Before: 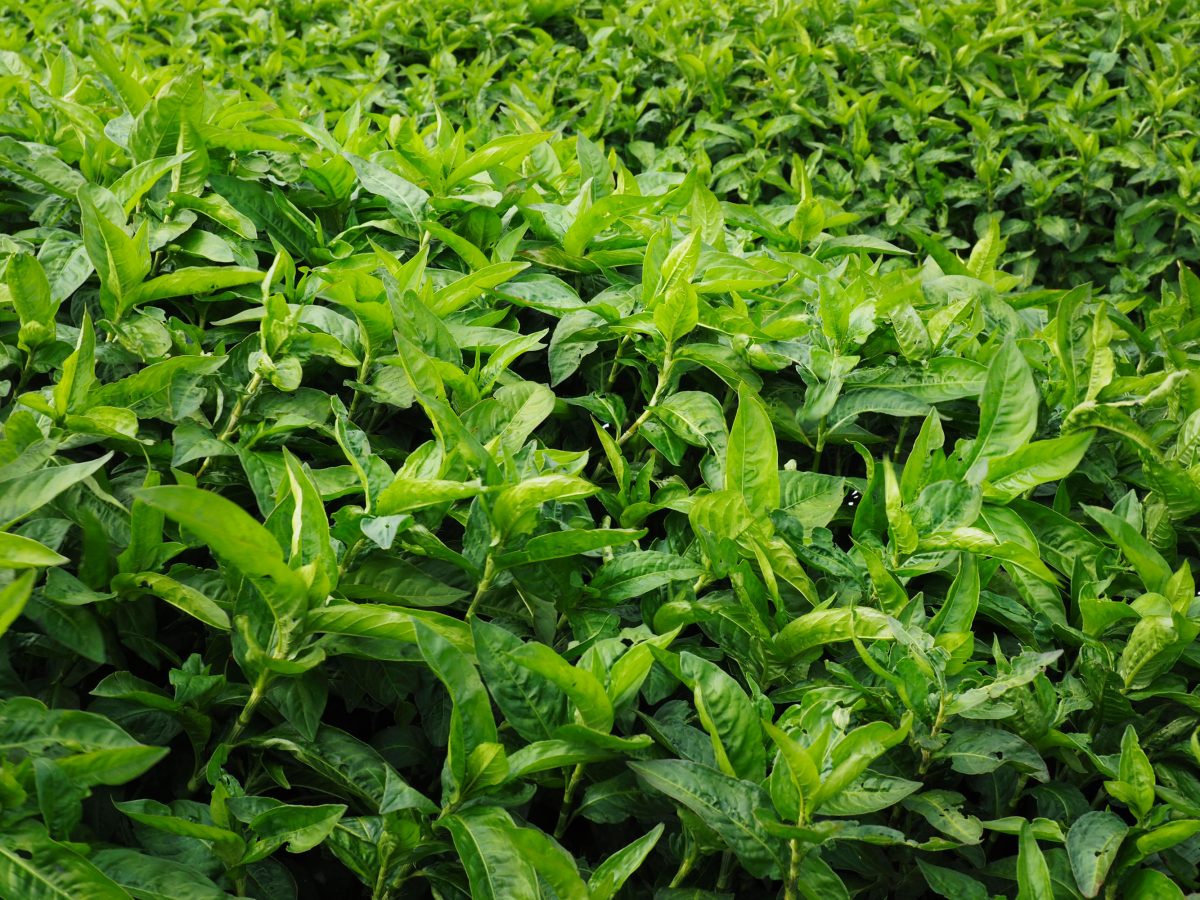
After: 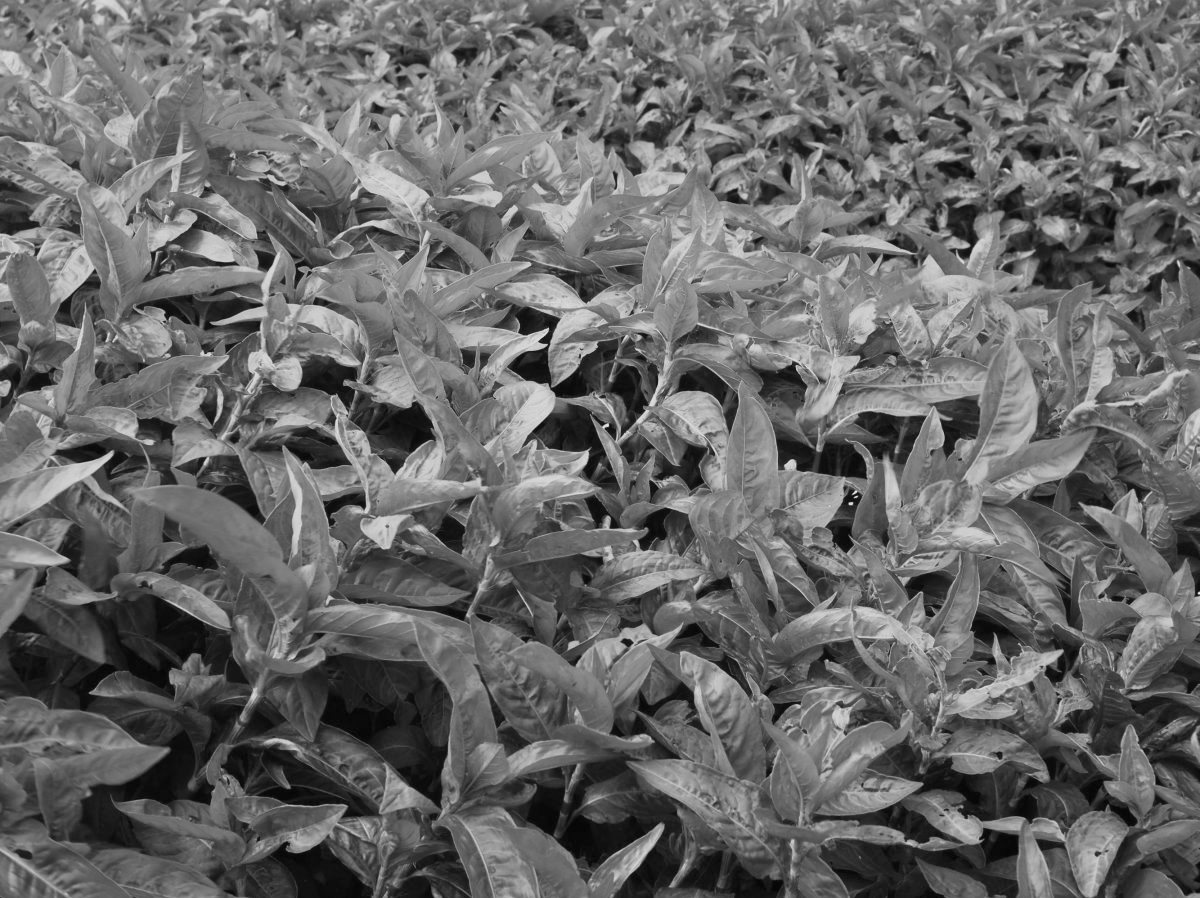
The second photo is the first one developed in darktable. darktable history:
rotate and perspective: crop left 0, crop top 0
local contrast: mode bilateral grid, contrast 100, coarseness 100, detail 91%, midtone range 0.2
crop: top 0.05%, bottom 0.098%
exposure: black level correction 0, exposure 0.7 EV, compensate exposure bias true, compensate highlight preservation false
sigmoid: contrast 1.22, skew 0.65
monochrome: a -11.7, b 1.62, size 0.5, highlights 0.38
